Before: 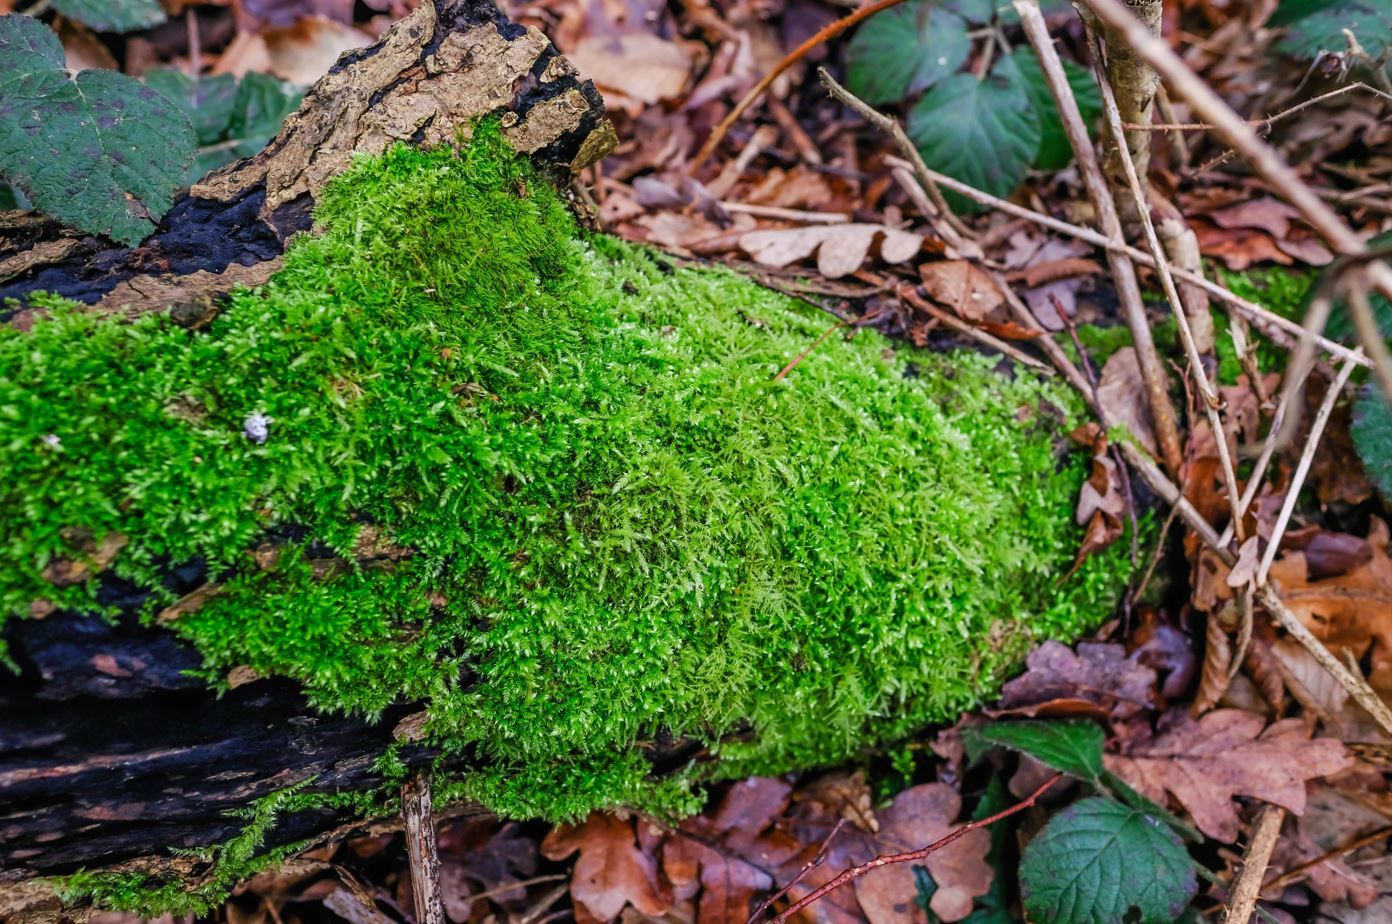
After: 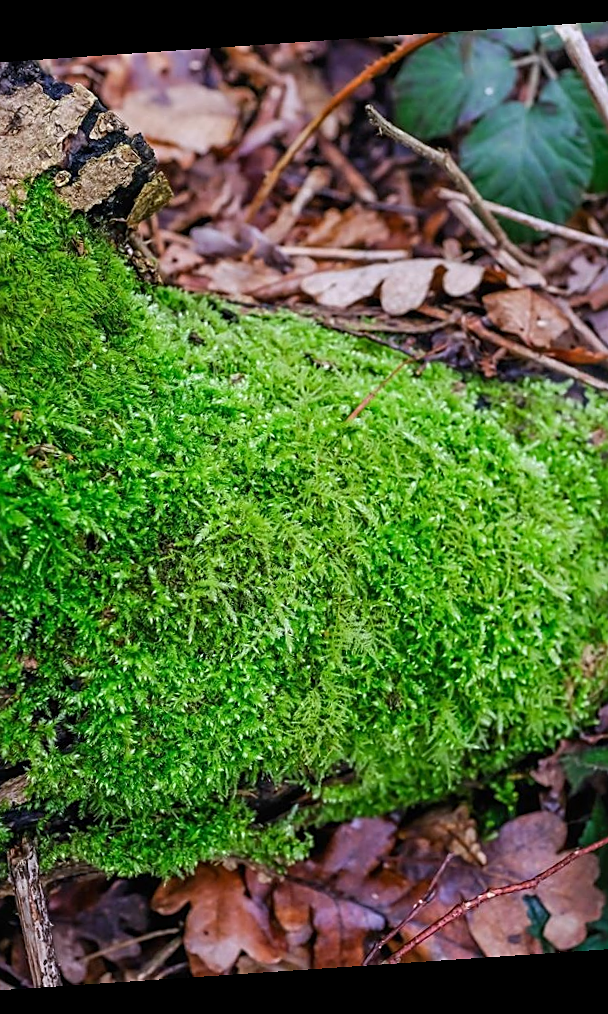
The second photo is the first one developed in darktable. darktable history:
white balance: red 0.976, blue 1.04
sharpen: on, module defaults
crop: left 31.229%, right 27.105%
rotate and perspective: rotation -4.2°, shear 0.006, automatic cropping off
